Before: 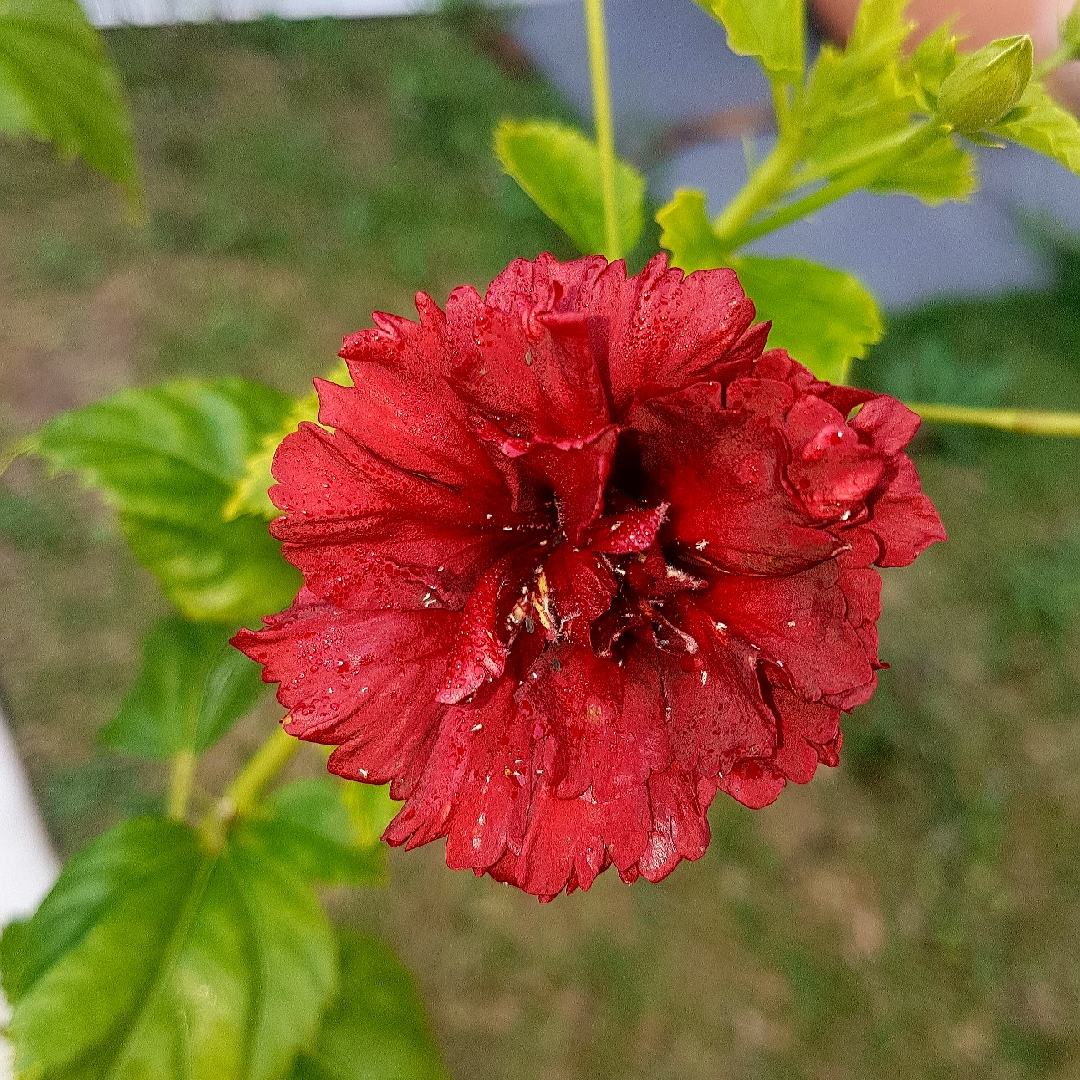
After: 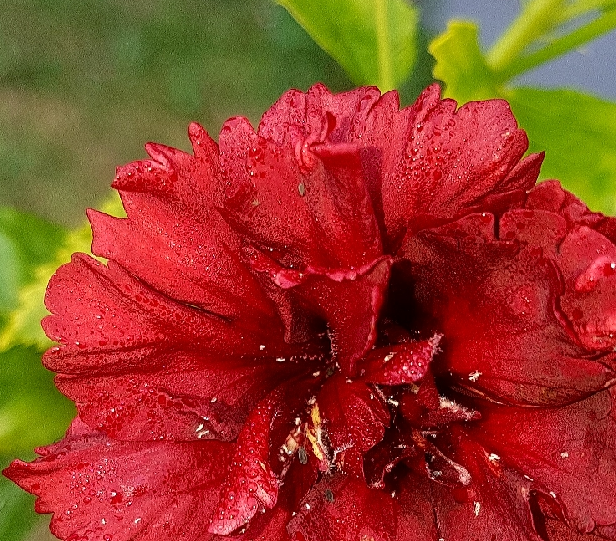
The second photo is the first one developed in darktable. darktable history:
crop: left 21.054%, top 15.682%, right 21.835%, bottom 34.17%
